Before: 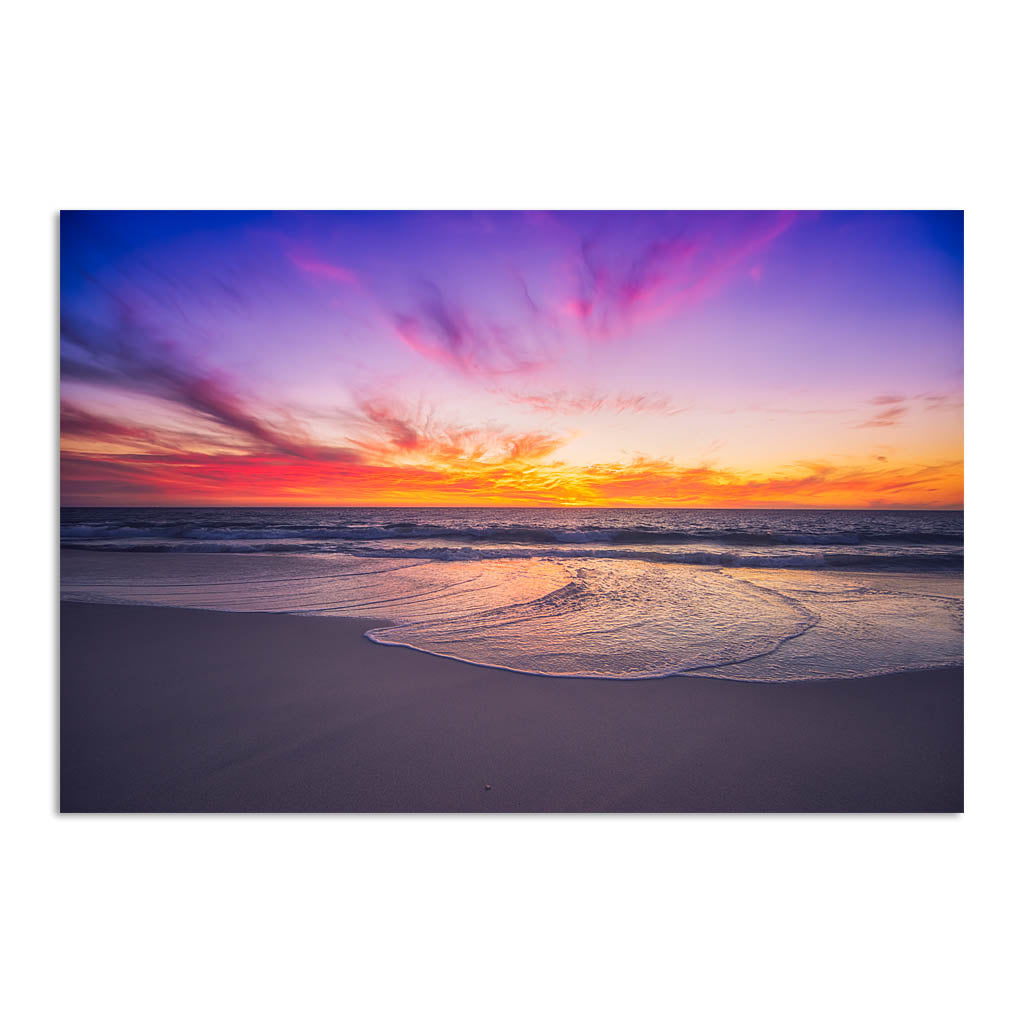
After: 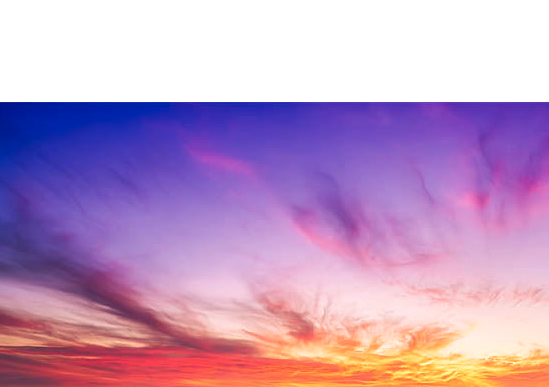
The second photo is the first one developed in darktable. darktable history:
color balance rgb: shadows lift › chroma 1%, shadows lift › hue 28.8°, power › hue 60°, highlights gain › chroma 1%, highlights gain › hue 60°, global offset › luminance 0.25%, perceptual saturation grading › highlights -20%, perceptual saturation grading › shadows 20%, perceptual brilliance grading › highlights 5%, perceptual brilliance grading › shadows -10%, global vibrance 19.67%
contrast brightness saturation: saturation -0.05
white balance: red 1.004, blue 1.024
crop: left 10.121%, top 10.631%, right 36.218%, bottom 51.526%
